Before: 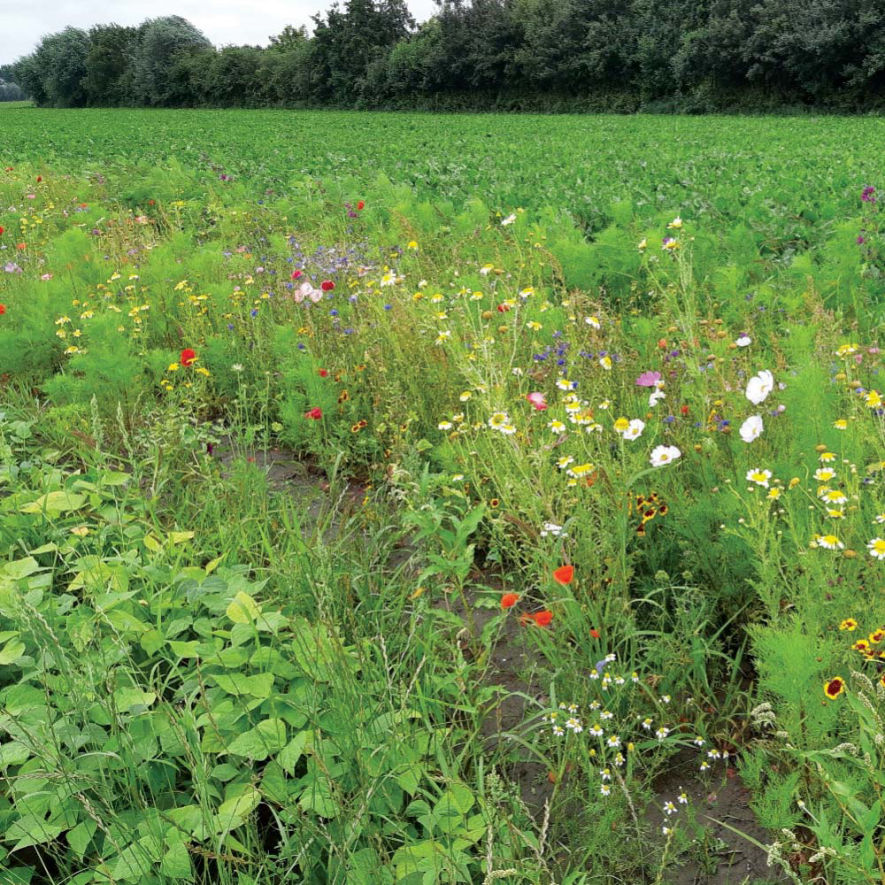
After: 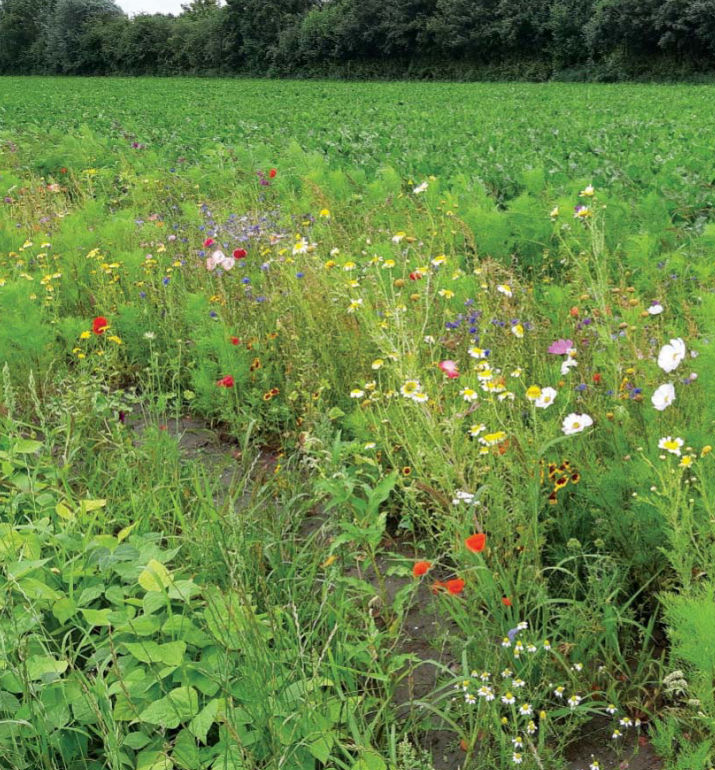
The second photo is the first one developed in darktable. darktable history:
crop: left 9.955%, top 3.63%, right 9.244%, bottom 9.336%
